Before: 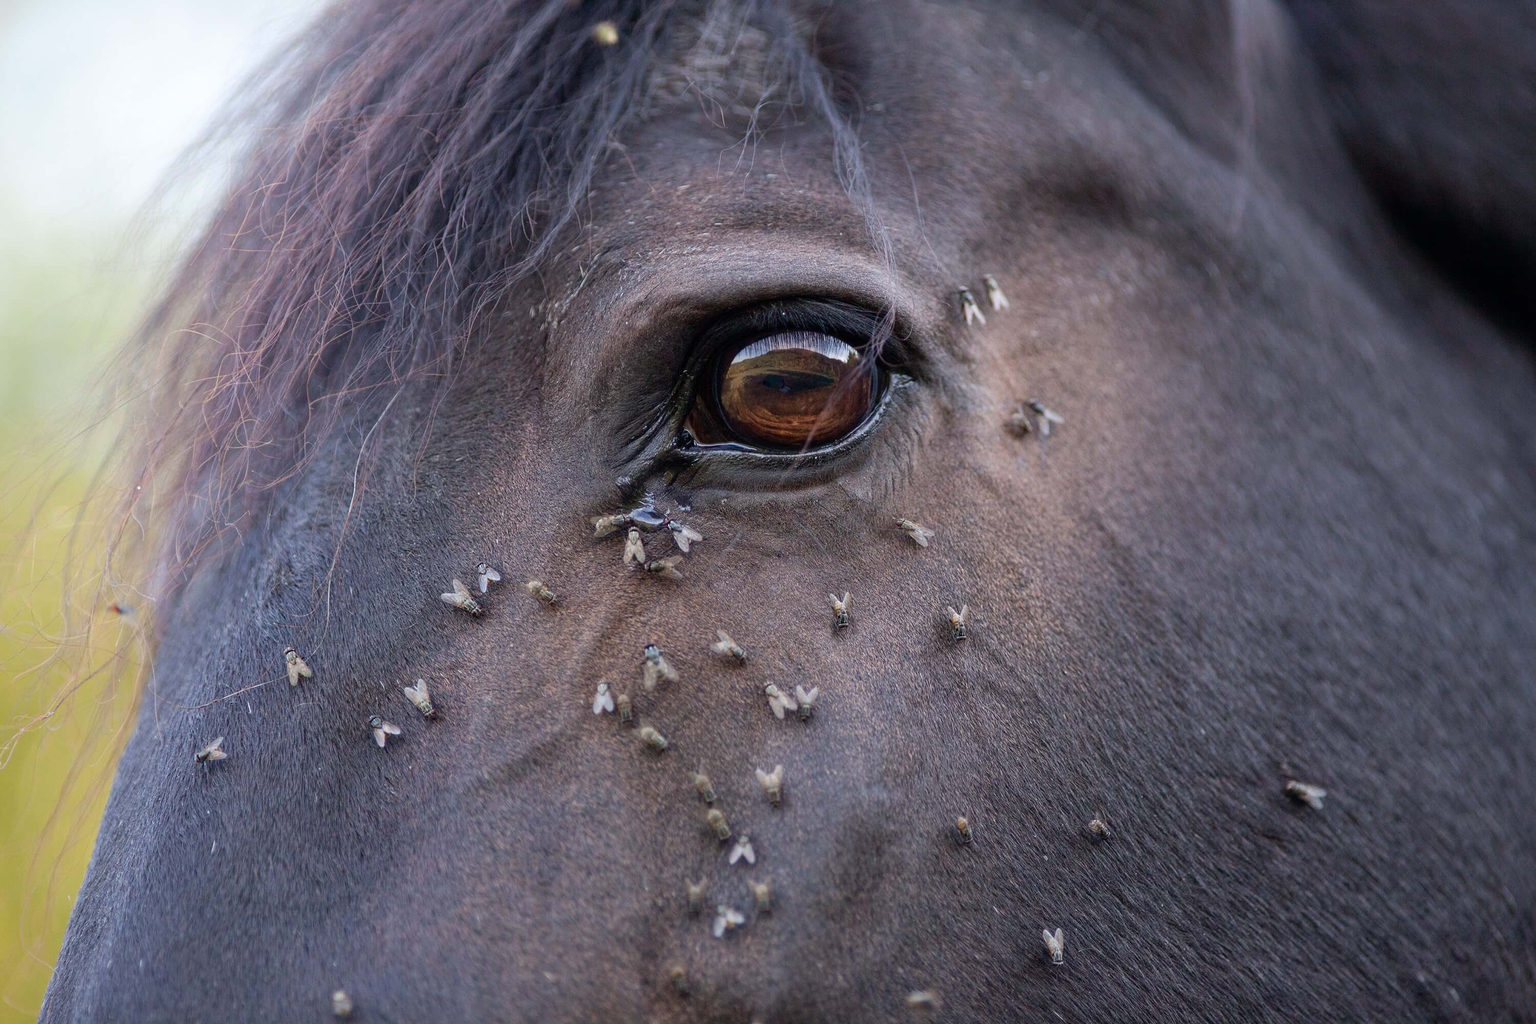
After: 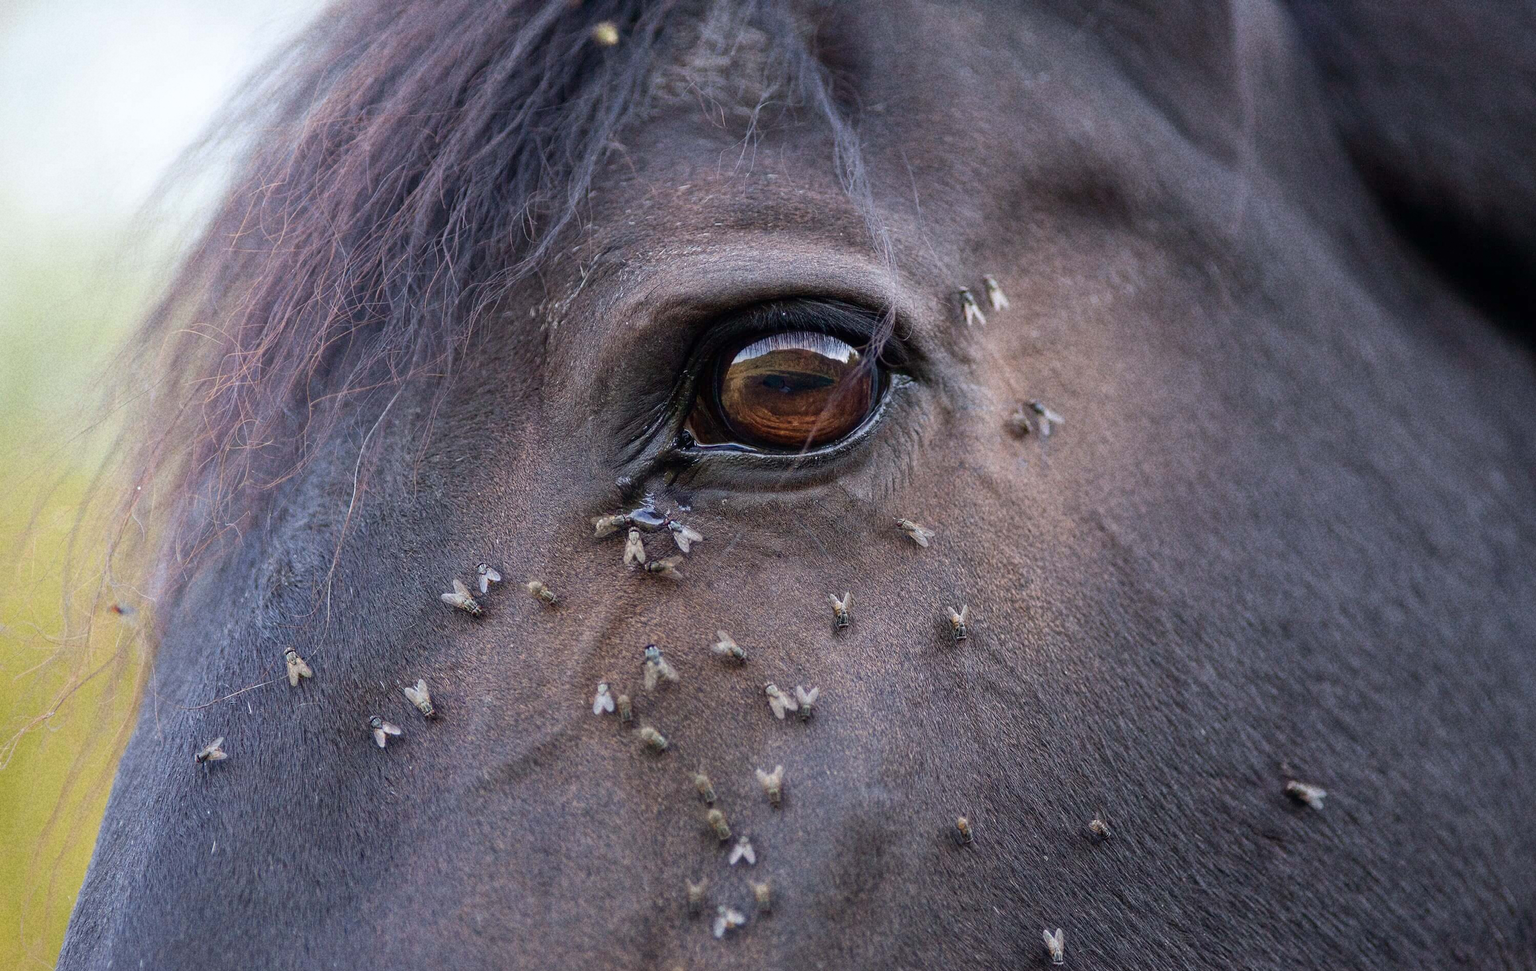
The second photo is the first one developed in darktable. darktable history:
crop and rotate: top 0%, bottom 5.097%
grain: coarseness 22.88 ISO
